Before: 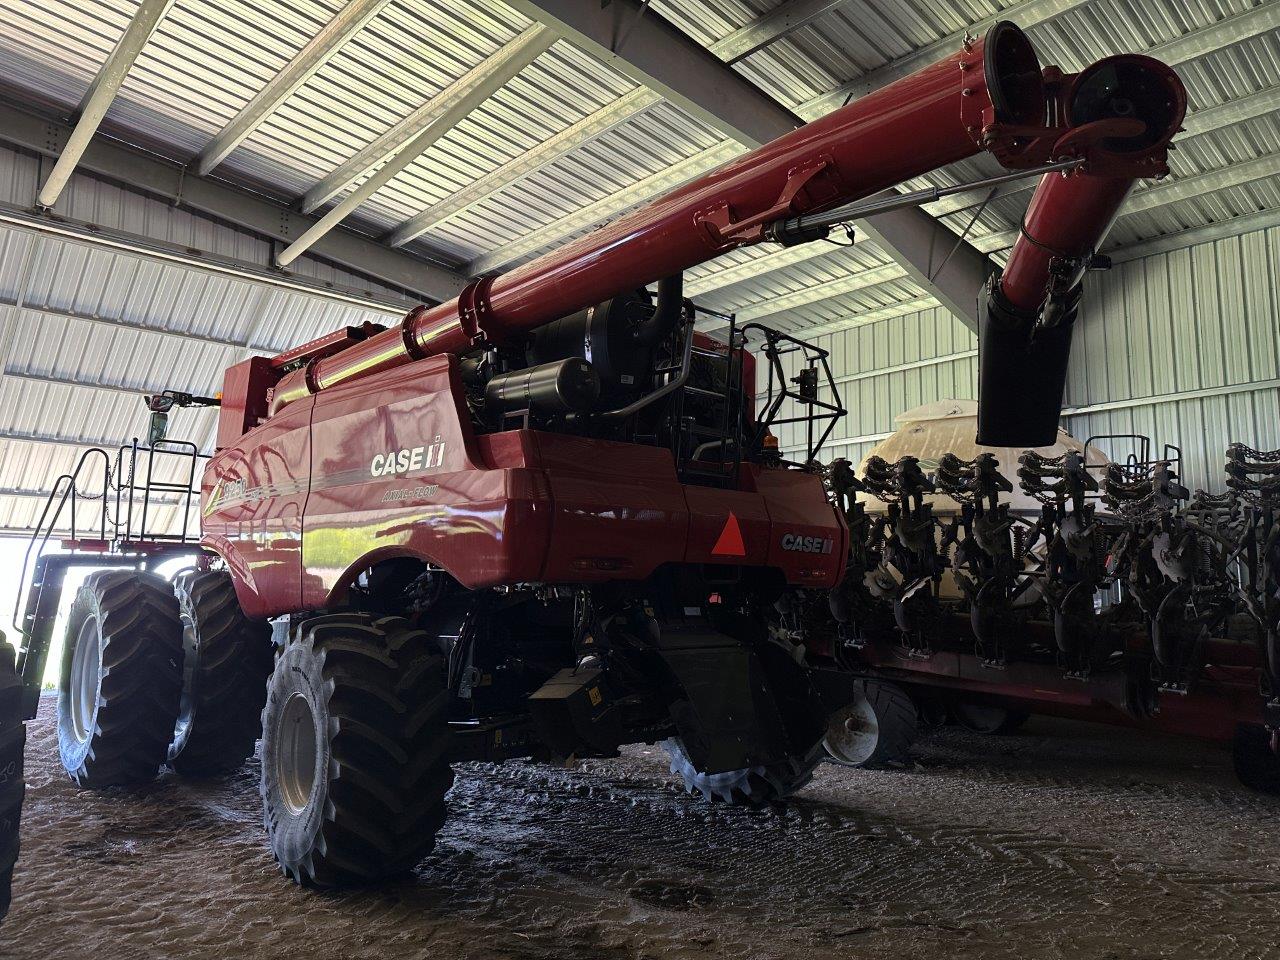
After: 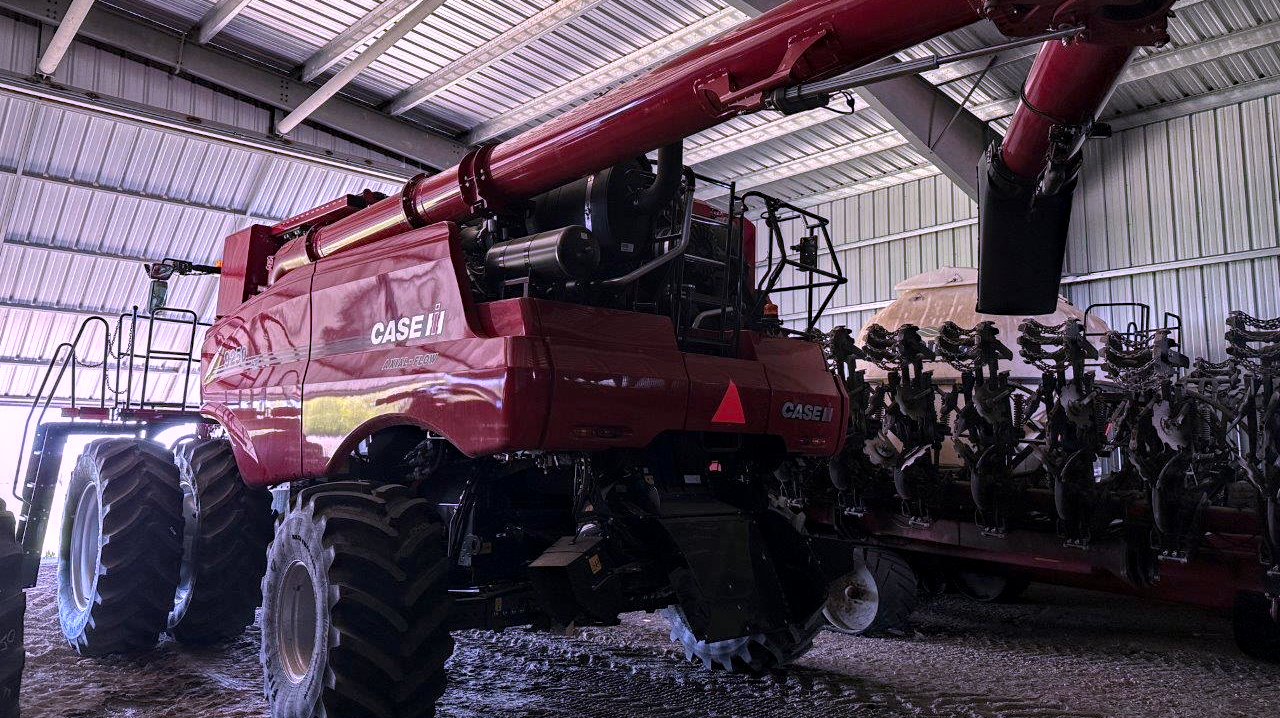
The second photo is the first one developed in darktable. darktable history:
crop: top 13.786%, bottom 11.333%
local contrast: detail 130%
haze removal: compatibility mode true, adaptive false
color correction: highlights a* 15.15, highlights b* -25.45
color zones: curves: ch1 [(0, 0.525) (0.143, 0.556) (0.286, 0.52) (0.429, 0.5) (0.571, 0.5) (0.714, 0.5) (0.857, 0.503) (1, 0.525)]
vignetting: fall-off start 100.22%, width/height ratio 1.307, unbound false
exposure: compensate highlight preservation false
